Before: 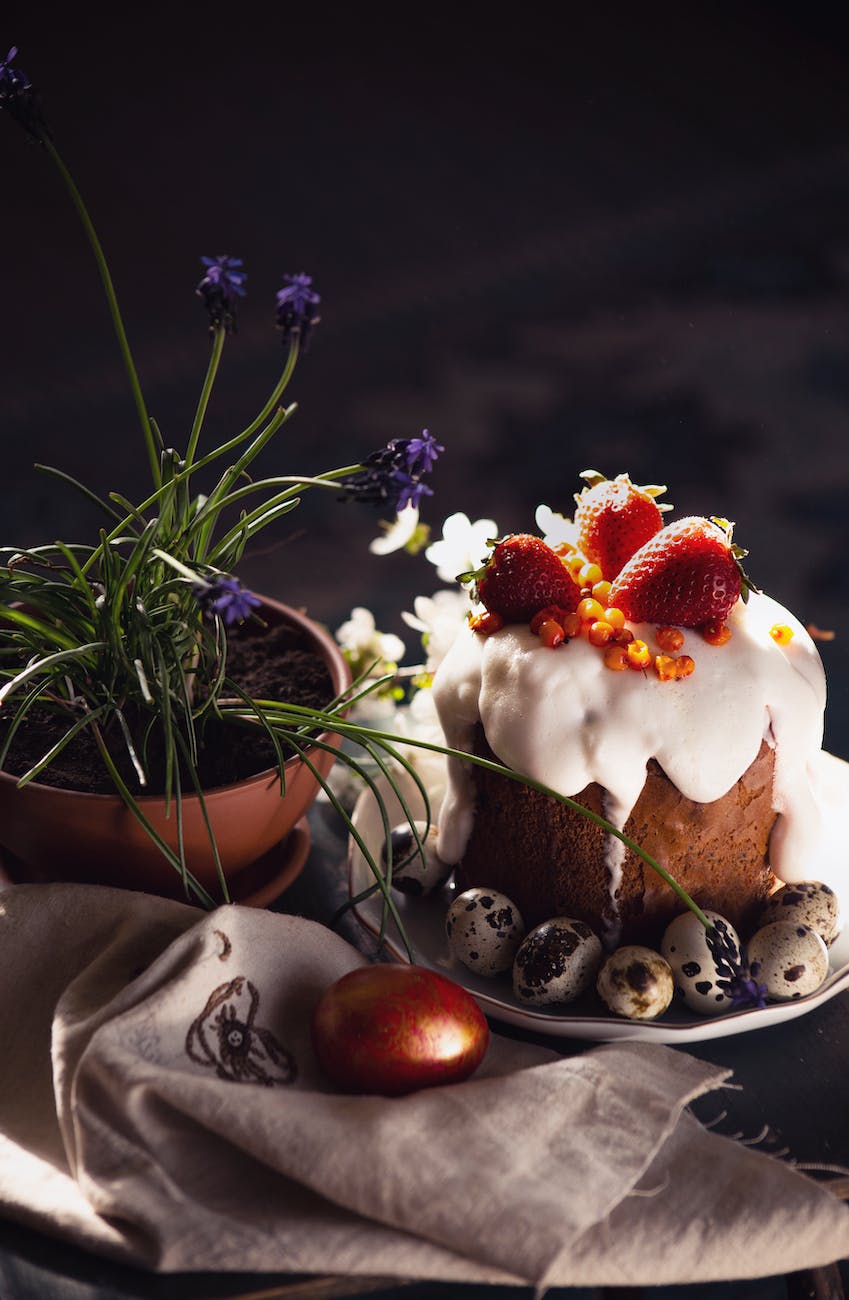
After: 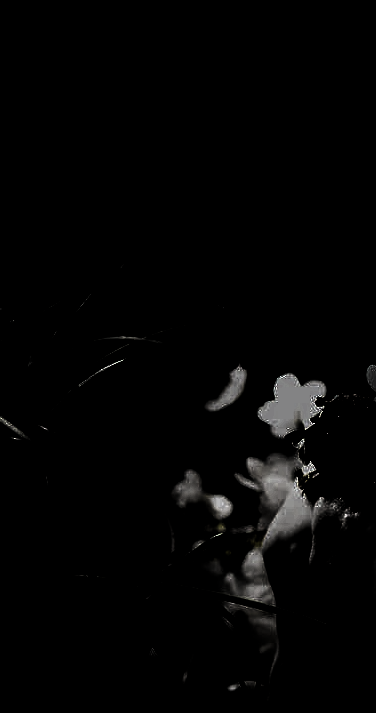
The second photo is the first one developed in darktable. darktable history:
levels: levels [0.721, 0.937, 0.997]
crop: left 20.062%, top 10.85%, right 35.558%, bottom 34.303%
